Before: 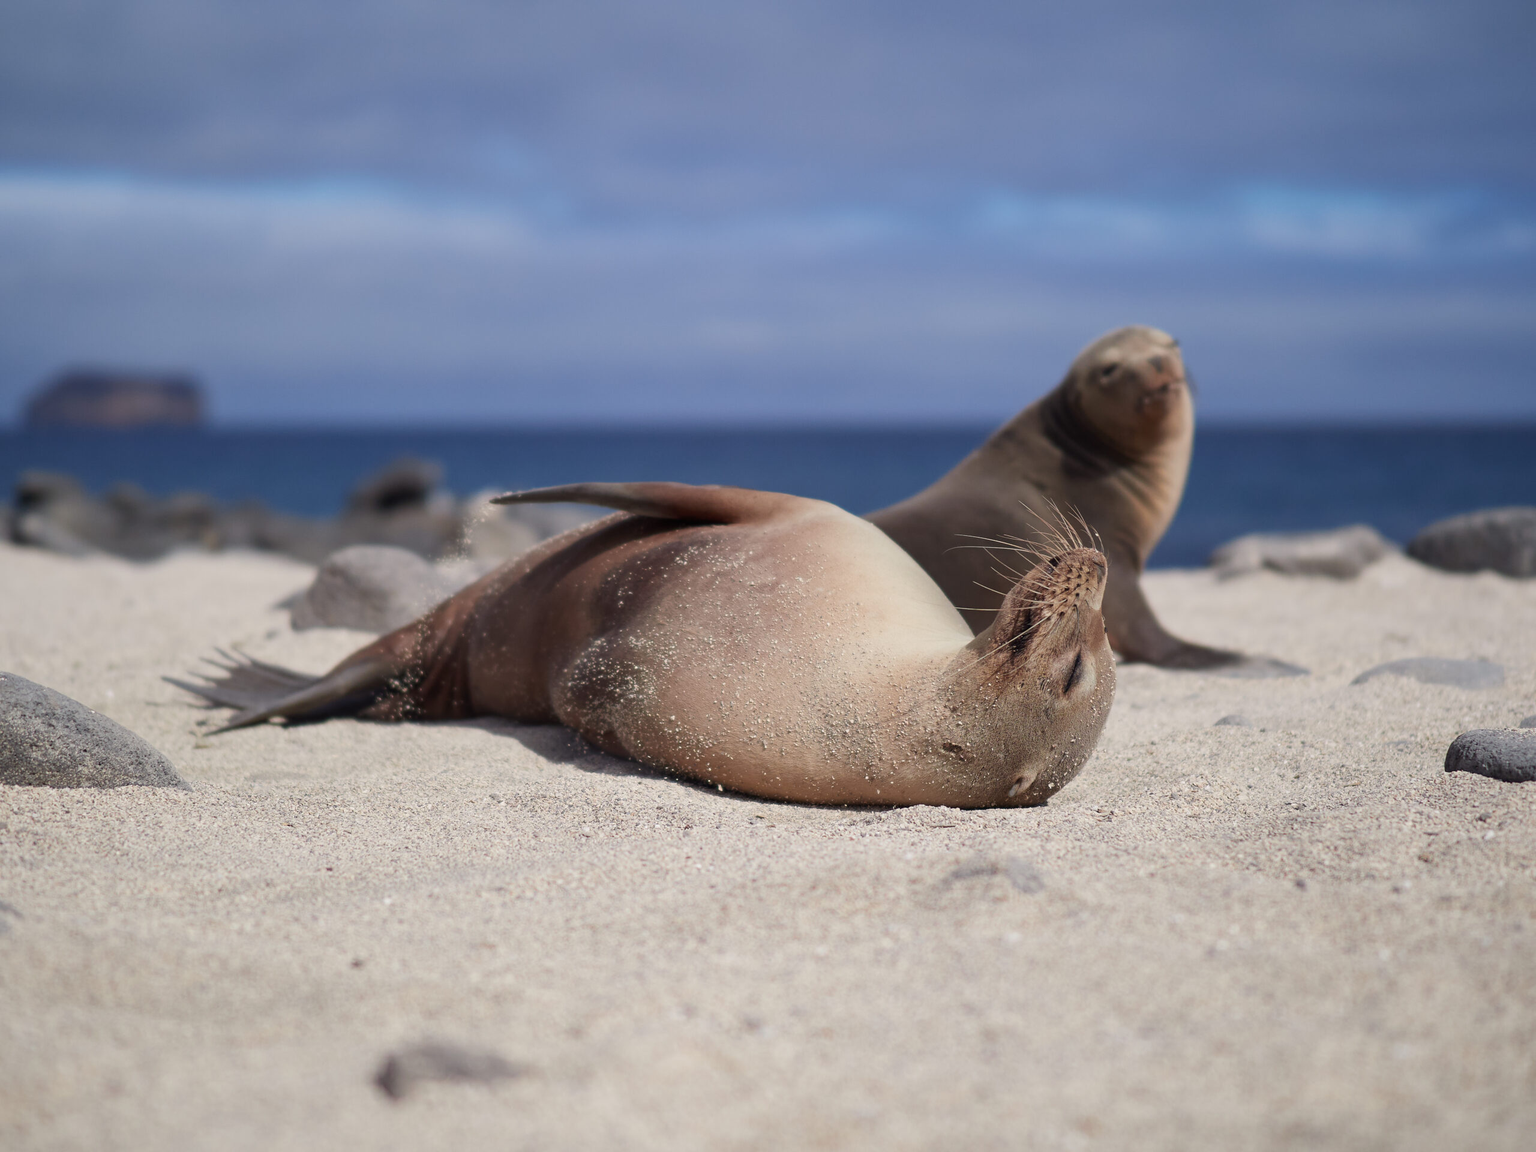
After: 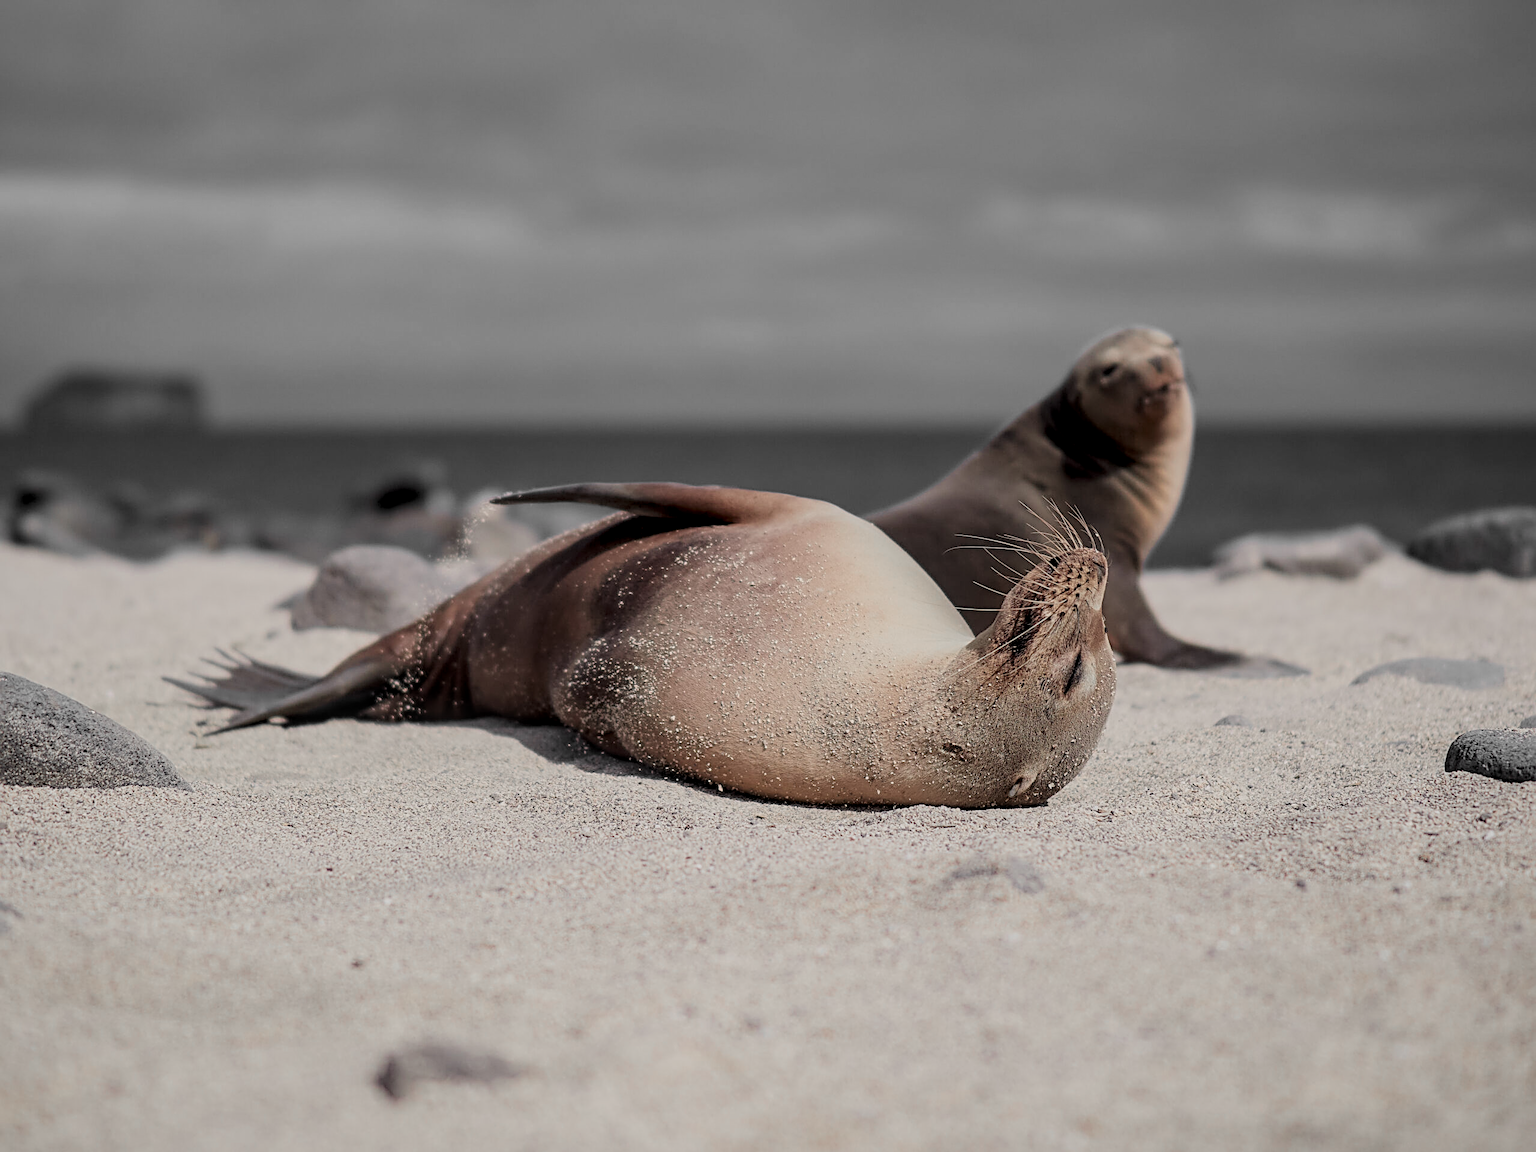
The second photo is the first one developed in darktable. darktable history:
color zones: curves: ch0 [(0, 0.447) (0.184, 0.543) (0.323, 0.476) (0.429, 0.445) (0.571, 0.443) (0.714, 0.451) (0.857, 0.452) (1, 0.447)]; ch1 [(0, 0.464) (0.176, 0.46) (0.287, 0.177) (0.429, 0.002) (0.571, 0) (0.714, 0) (0.857, 0) (1, 0.464)]
filmic rgb: black relative exposure -7.65 EV, white relative exposure 4.56 EV, threshold 5.96 EV, hardness 3.61, color science v6 (2022), enable highlight reconstruction true
sharpen: radius 2.792, amount 0.708
local contrast: on, module defaults
